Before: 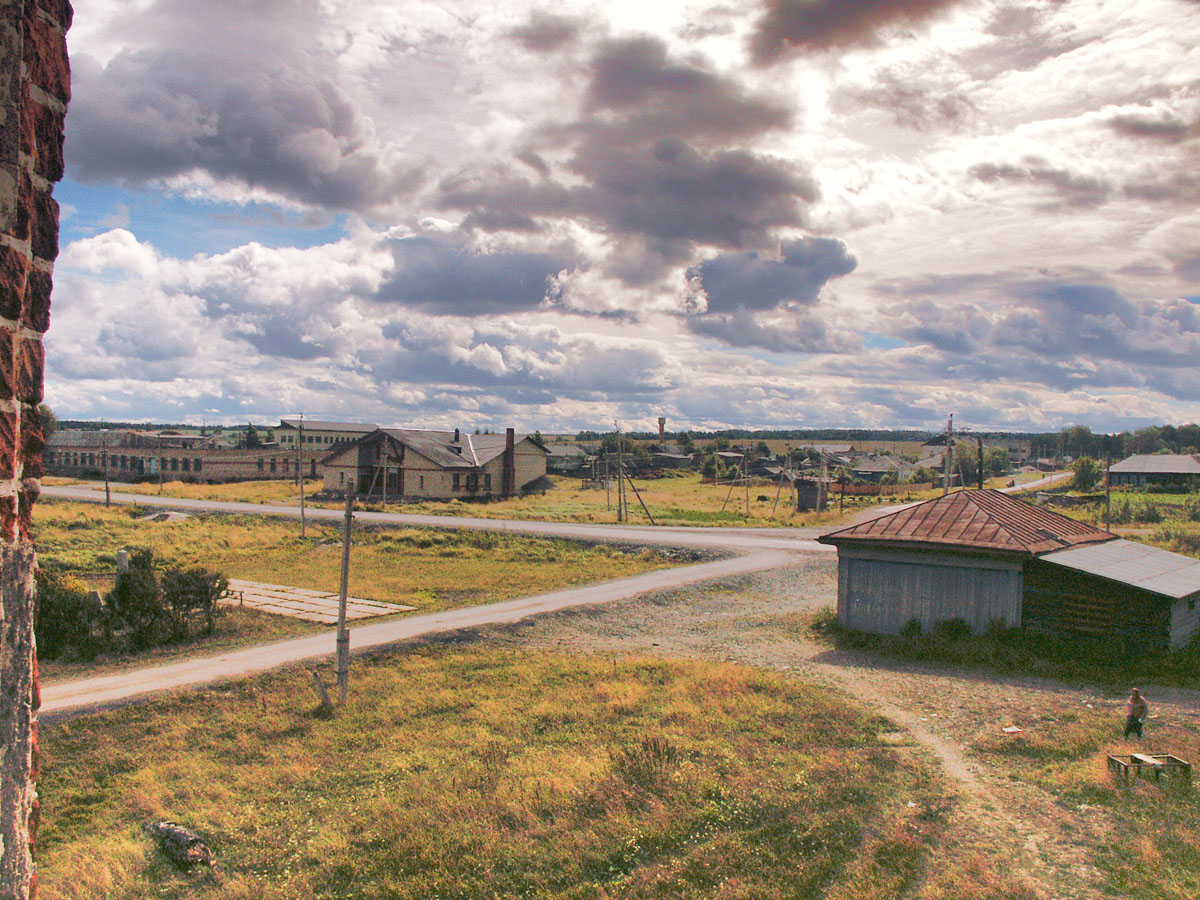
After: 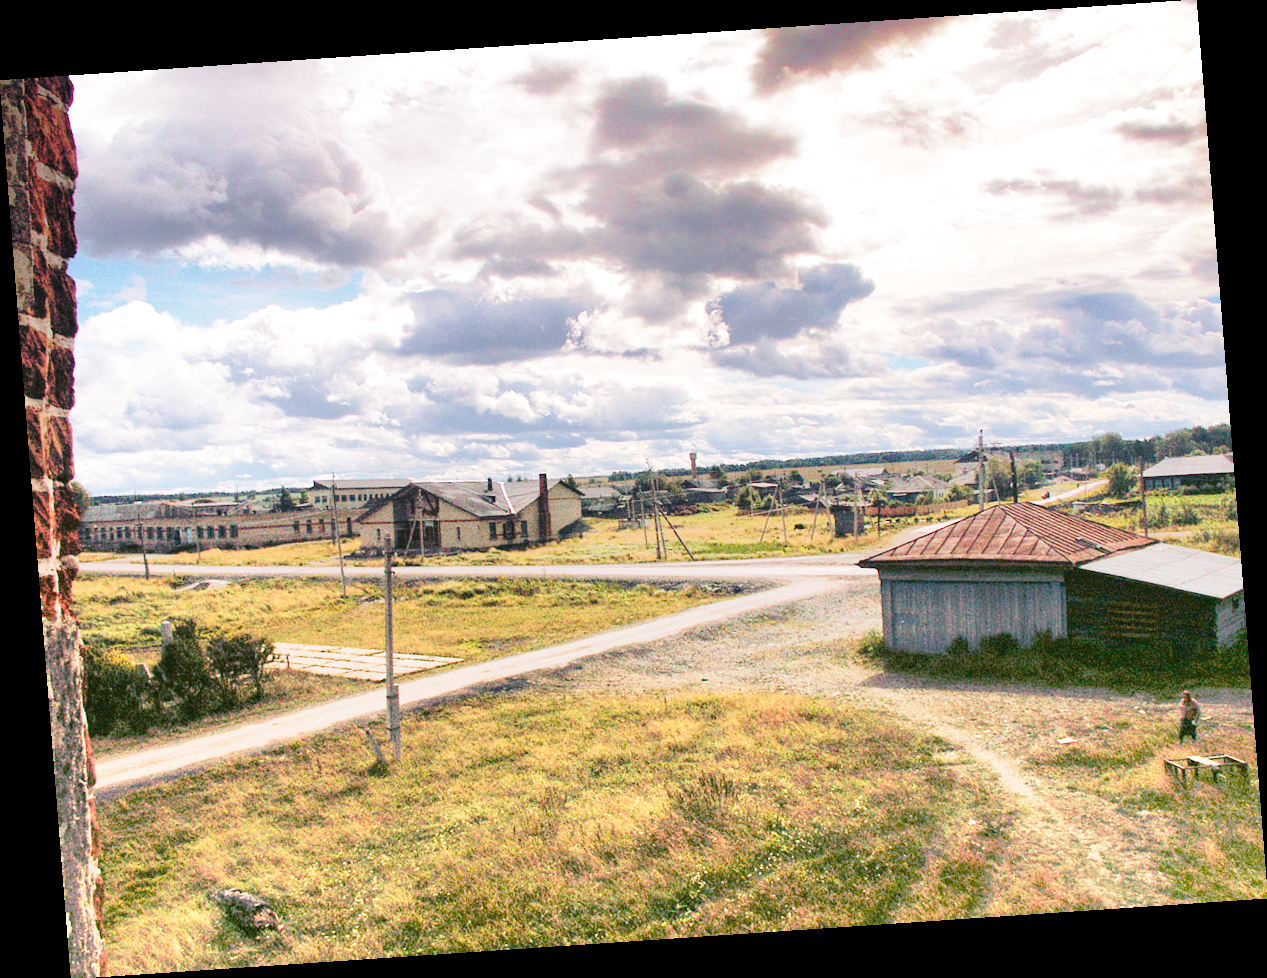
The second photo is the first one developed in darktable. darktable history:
local contrast: highlights 100%, shadows 100%, detail 120%, midtone range 0.2
base curve: curves: ch0 [(0, 0) (0.032, 0.037) (0.105, 0.228) (0.435, 0.76) (0.856, 0.983) (1, 1)], preserve colors none
rotate and perspective: rotation -4.2°, shear 0.006, automatic cropping off
